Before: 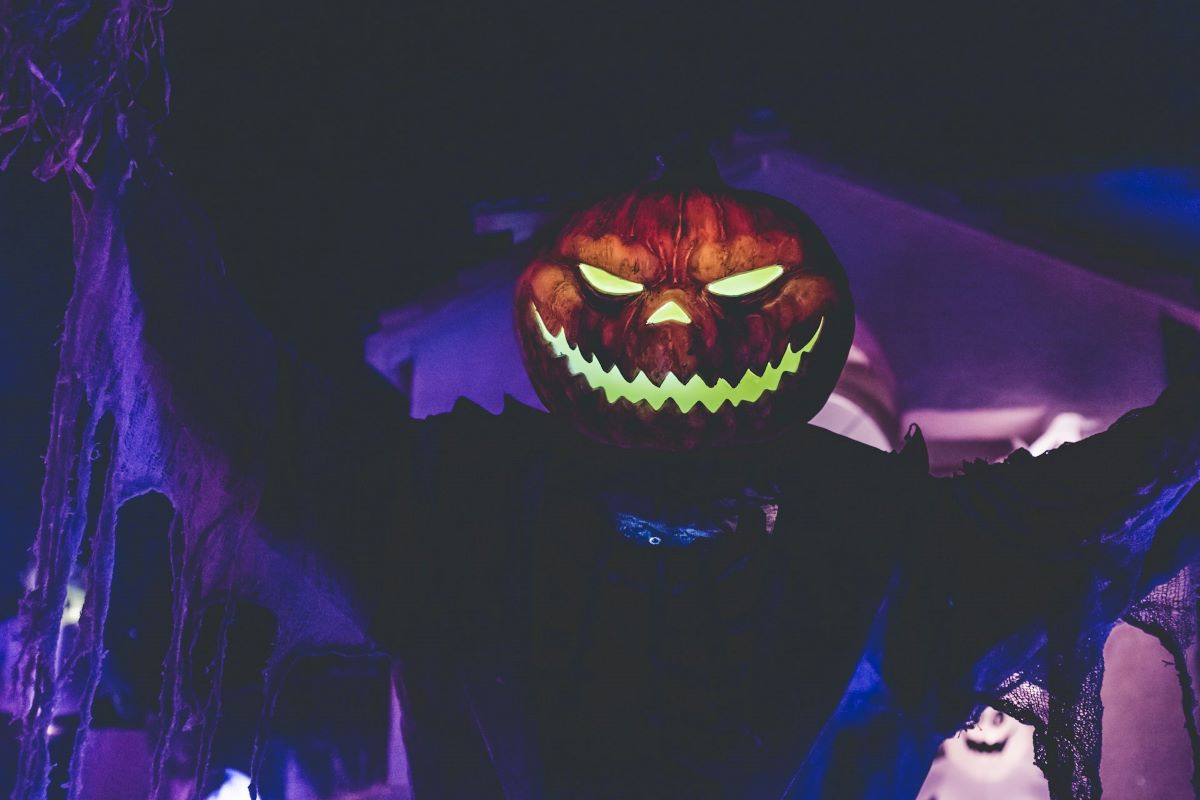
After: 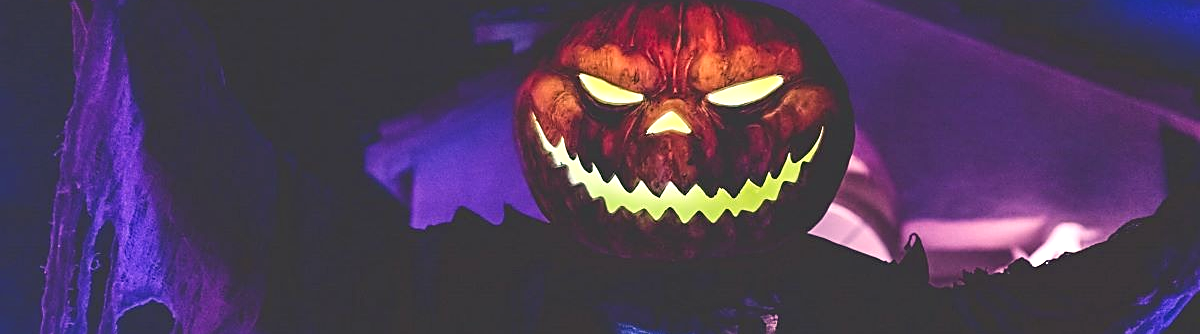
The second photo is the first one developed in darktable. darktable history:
crop and rotate: top 23.84%, bottom 34.294%
exposure: black level correction 0, exposure 0.5 EV, compensate exposure bias true, compensate highlight preservation false
sharpen: on, module defaults
color correction: highlights a* 12.23, highlights b* 5.41
